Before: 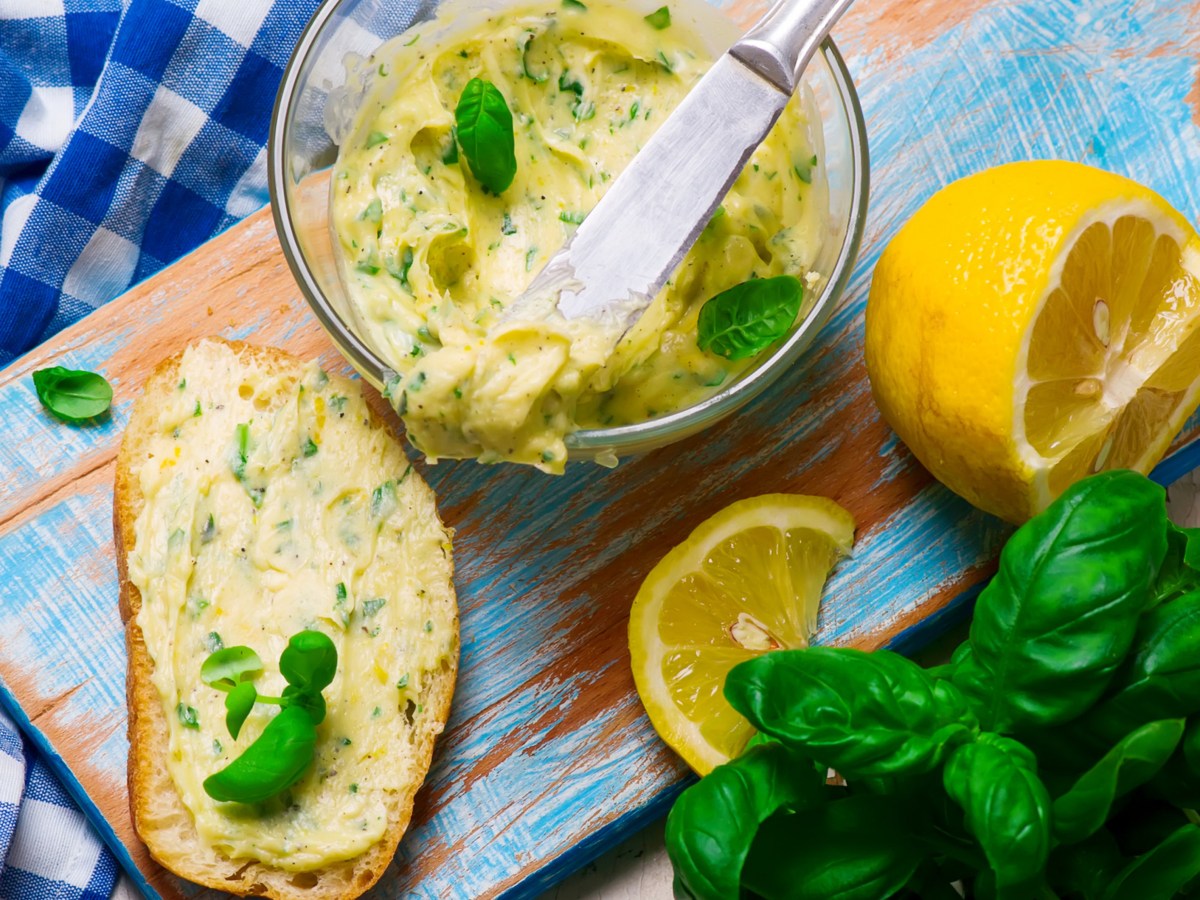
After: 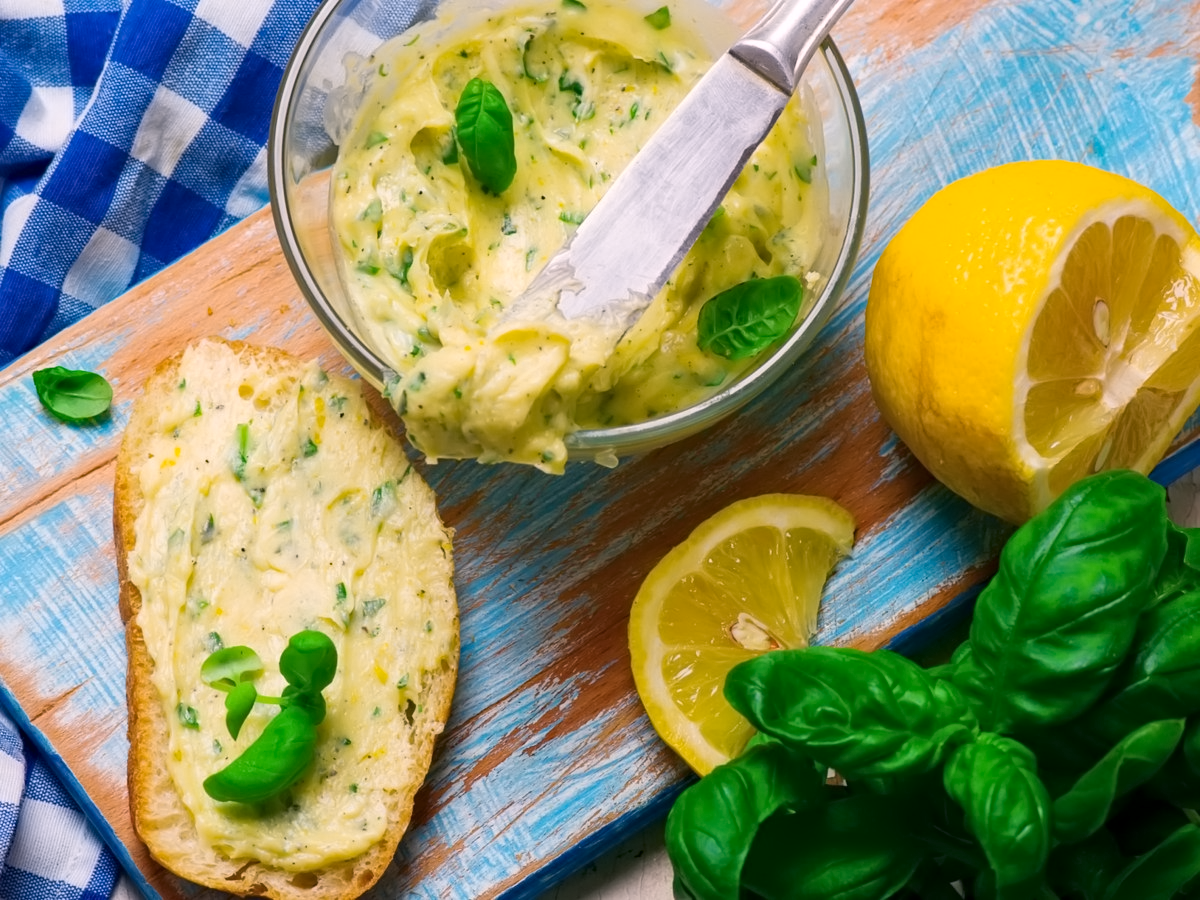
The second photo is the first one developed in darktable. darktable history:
haze removal: compatibility mode true, adaptive false
contrast equalizer: y [[0.5 ×6], [0.5 ×6], [0.5 ×6], [0 ×6], [0, 0.039, 0.251, 0.29, 0.293, 0.292]]
color balance rgb: shadows lift › chroma 1.41%, shadows lift › hue 260°, power › chroma 0.5%, power › hue 260°, highlights gain › chroma 1%, highlights gain › hue 27°, saturation formula JzAzBz (2021)
